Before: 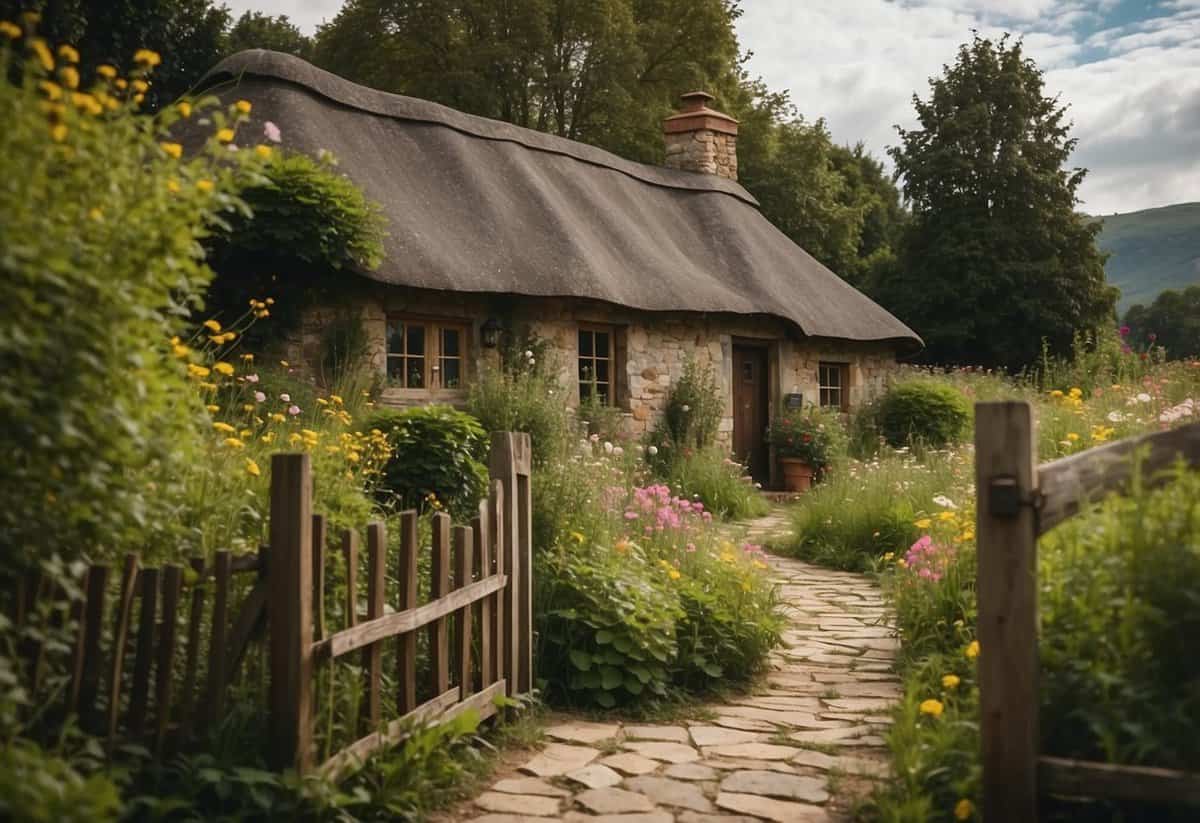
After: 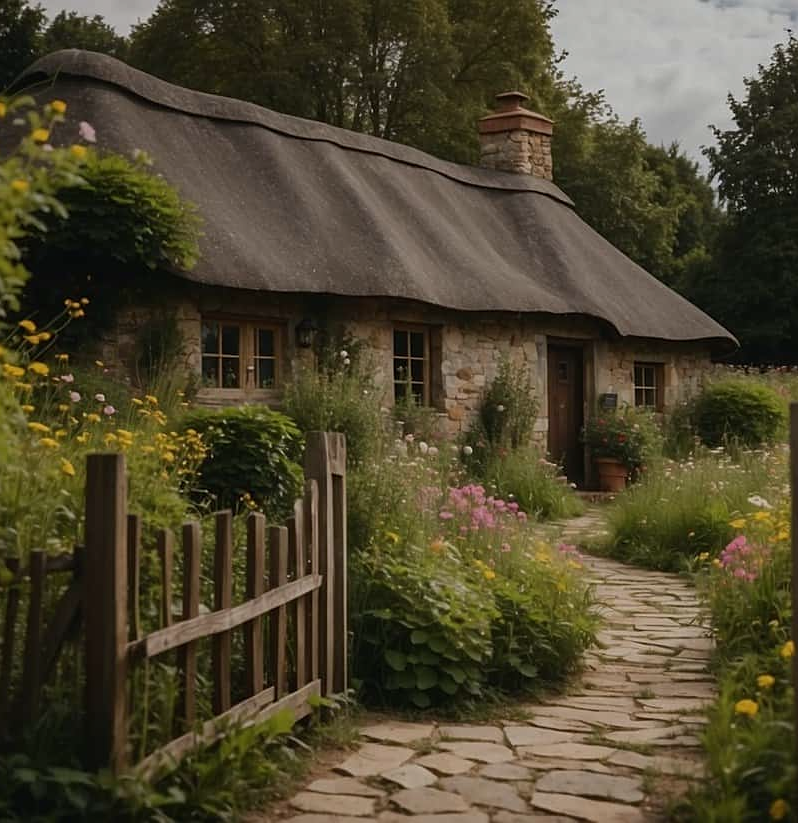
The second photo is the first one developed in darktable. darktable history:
crop and rotate: left 15.459%, right 17.983%
sharpen: amount 0.204
exposure: black level correction 0, exposure -0.726 EV, compensate exposure bias true, compensate highlight preservation false
